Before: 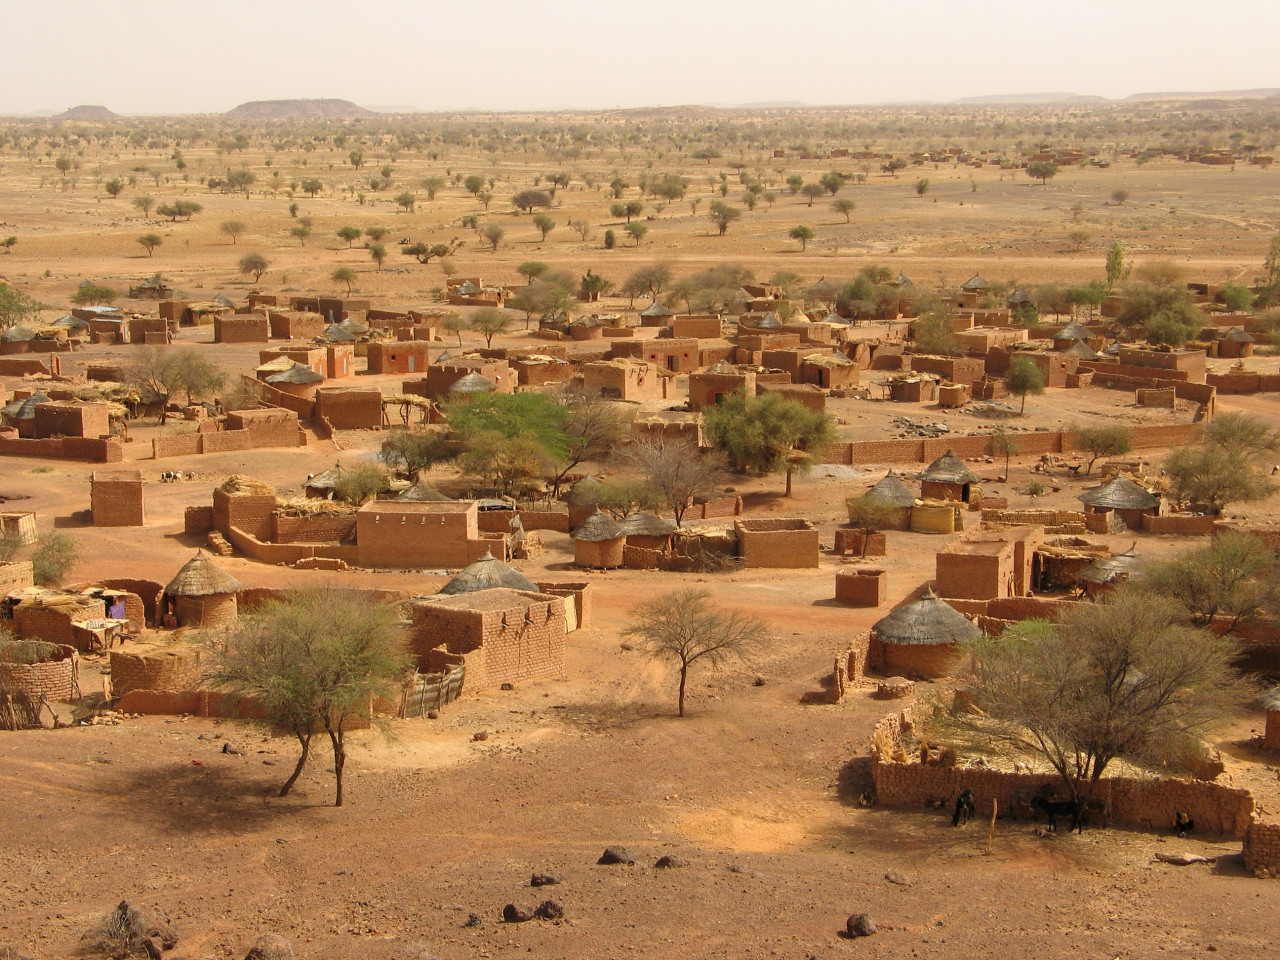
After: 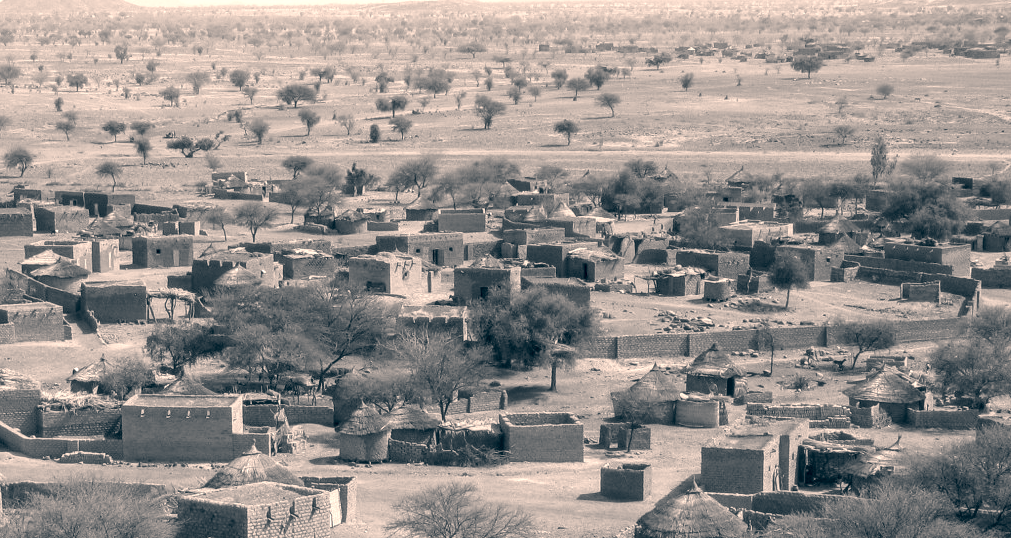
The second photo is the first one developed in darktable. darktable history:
shadows and highlights: shadows -22.6, highlights 44.21, soften with gaussian
haze removal: strength -0.064, compatibility mode true, adaptive false
local contrast: highlights 28%, detail 150%
crop: left 18.427%, top 11.116%, right 2.546%, bottom 32.836%
exposure: black level correction -0.002, exposure 0.536 EV, compensate exposure bias true, compensate highlight preservation false
color correction: highlights a* 10.29, highlights b* 14.26, shadows a* -10.22, shadows b* -14.81
color calibration: output gray [0.267, 0.423, 0.267, 0], illuminant same as pipeline (D50), adaptation XYZ, x 0.345, y 0.359, temperature 5010.35 K
